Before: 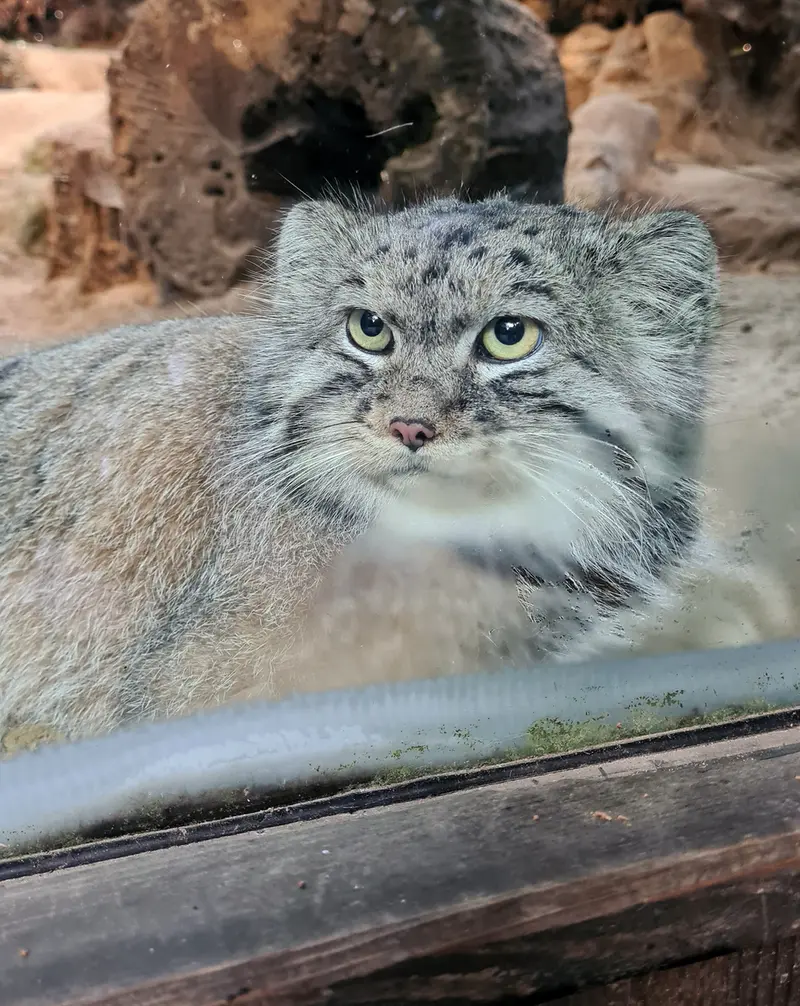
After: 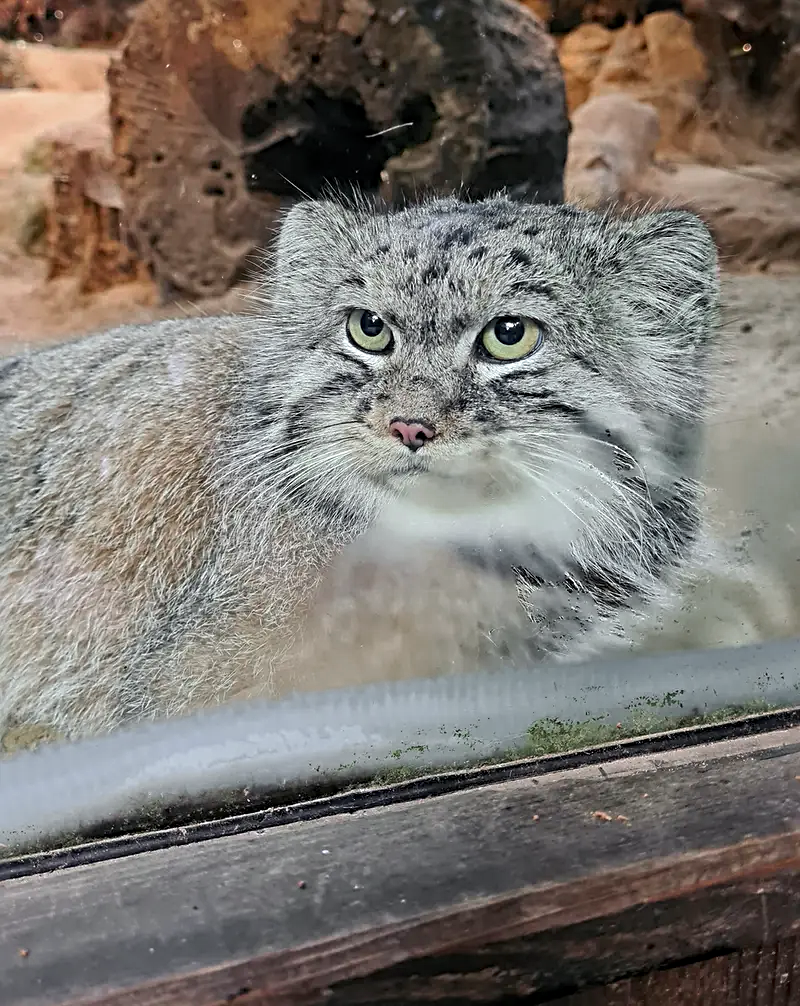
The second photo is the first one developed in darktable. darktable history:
color zones: curves: ch0 [(0, 0.48) (0.209, 0.398) (0.305, 0.332) (0.429, 0.493) (0.571, 0.5) (0.714, 0.5) (0.857, 0.5) (1, 0.48)]; ch1 [(0, 0.633) (0.143, 0.586) (0.286, 0.489) (0.429, 0.448) (0.571, 0.31) (0.714, 0.335) (0.857, 0.492) (1, 0.633)]; ch2 [(0, 0.448) (0.143, 0.498) (0.286, 0.5) (0.429, 0.5) (0.571, 0.5) (0.714, 0.5) (0.857, 0.5) (1, 0.448)]
sharpen: radius 3.96
